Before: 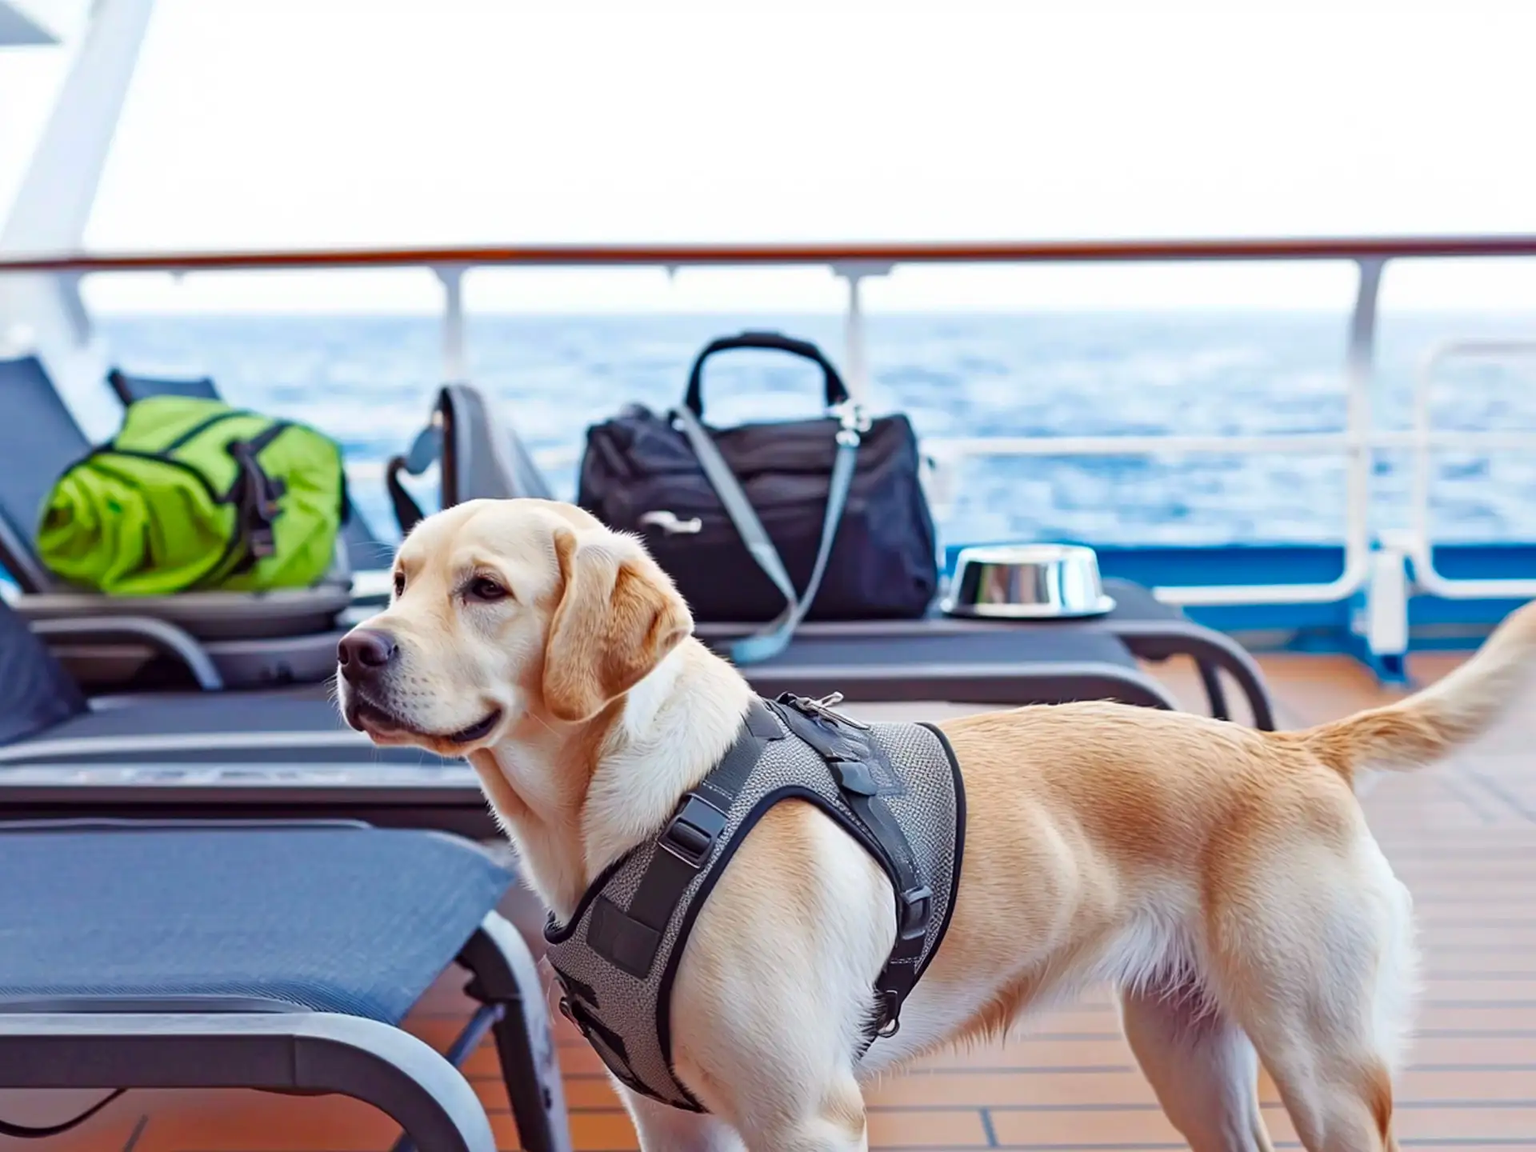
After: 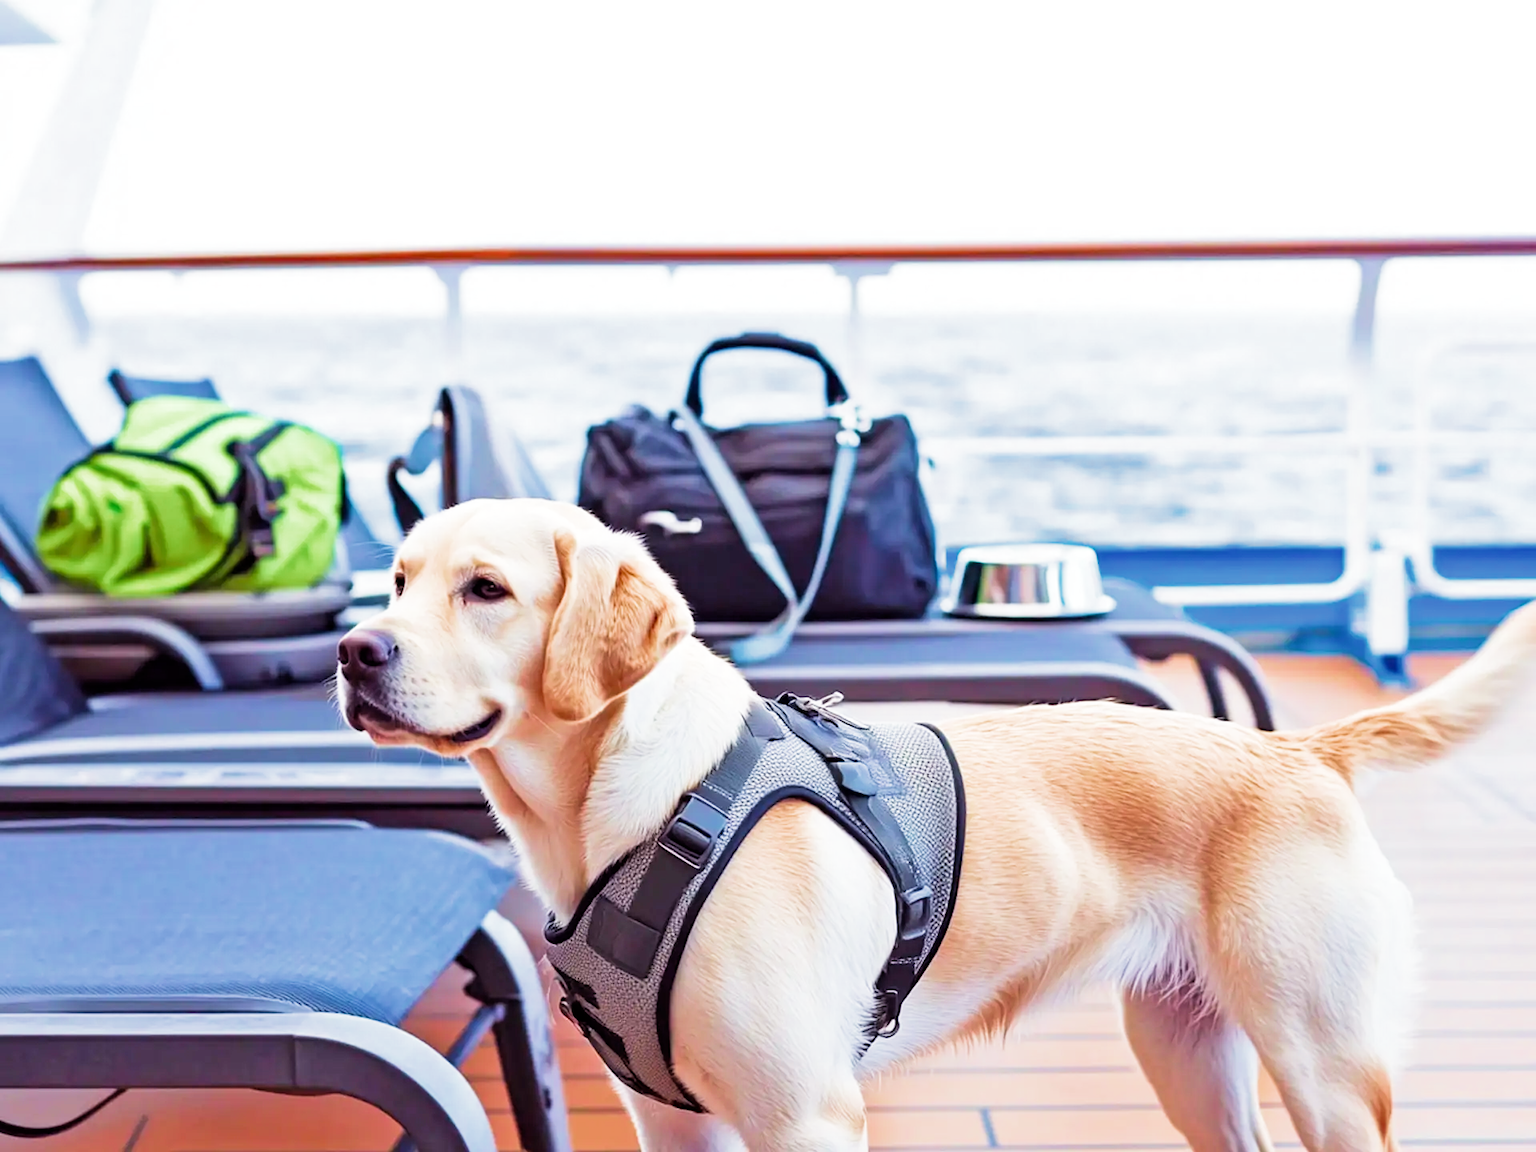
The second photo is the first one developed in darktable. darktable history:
filmic rgb: middle gray luminance 9.23%, black relative exposure -10.55 EV, white relative exposure 3.45 EV, threshold 6 EV, target black luminance 0%, hardness 5.98, latitude 59.69%, contrast 1.087, highlights saturation mix 5%, shadows ↔ highlights balance 29.23%, add noise in highlights 0, color science v3 (2019), use custom middle-gray values true, iterations of high-quality reconstruction 0, contrast in highlights soft, enable highlight reconstruction true
velvia: on, module defaults
